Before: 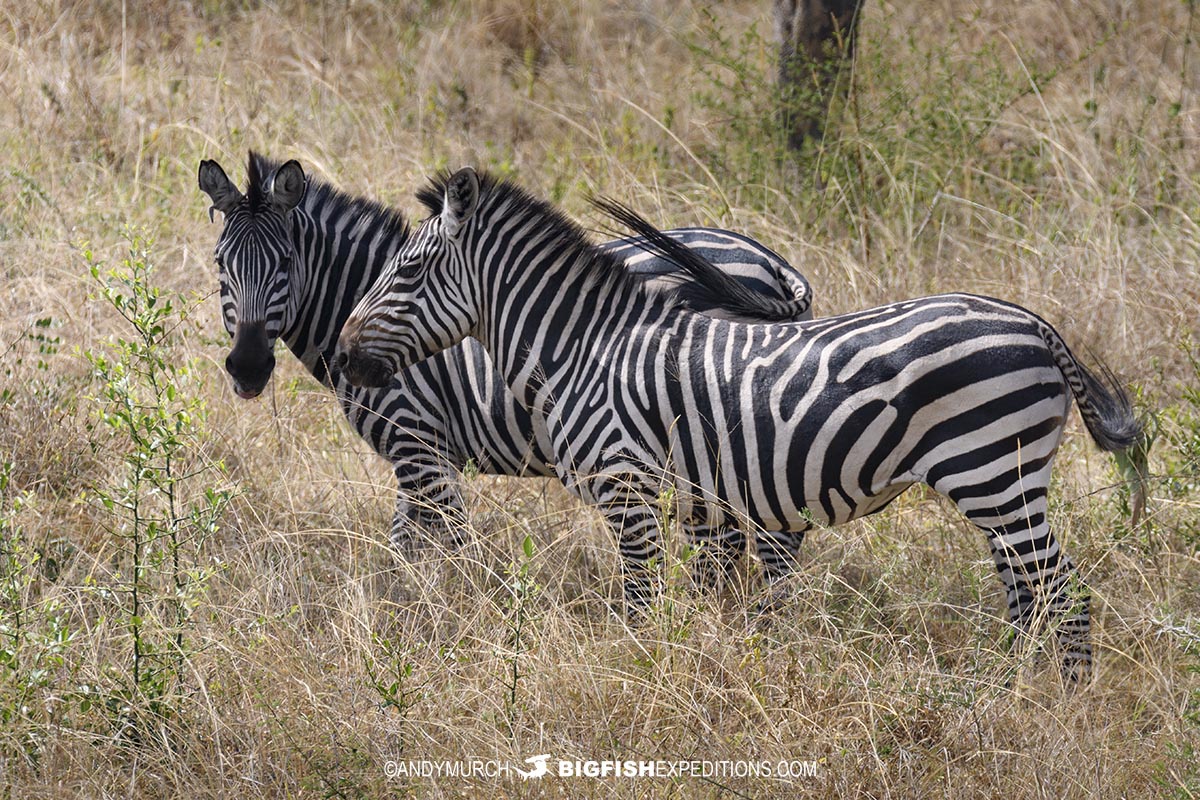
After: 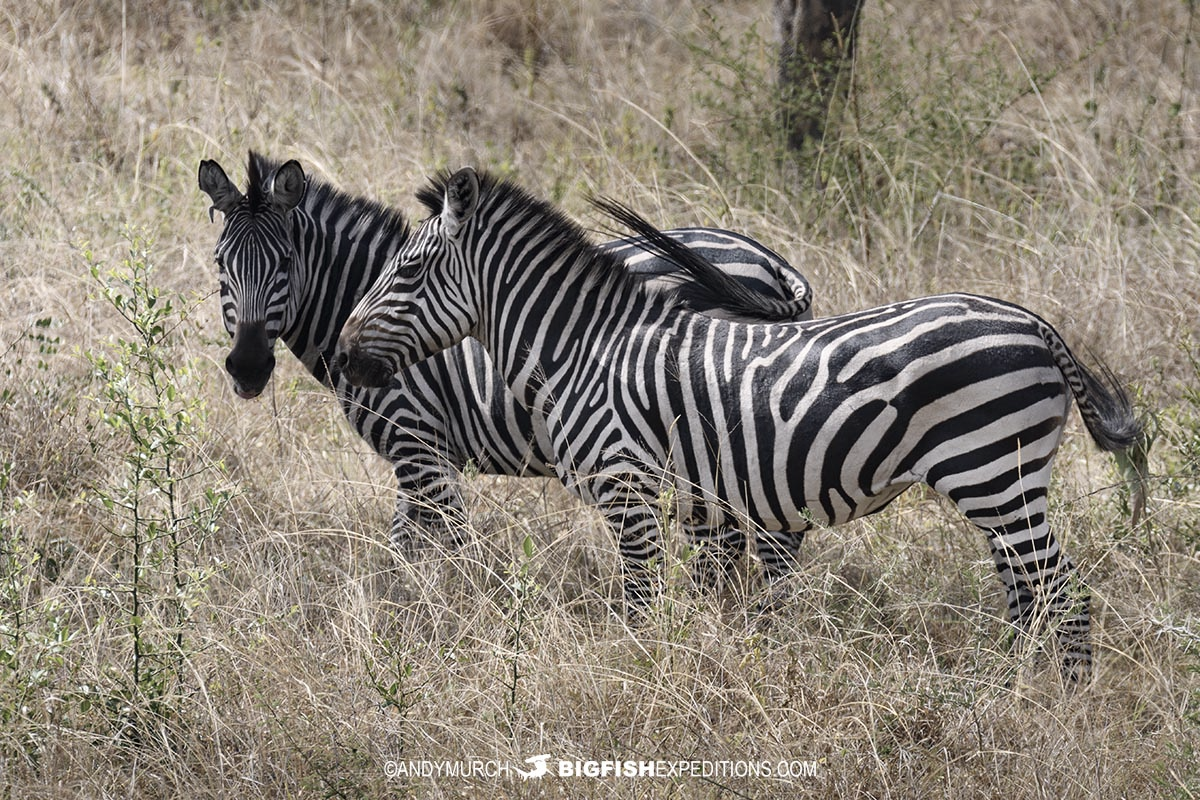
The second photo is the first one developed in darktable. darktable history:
contrast brightness saturation: contrast 0.098, saturation -0.364
